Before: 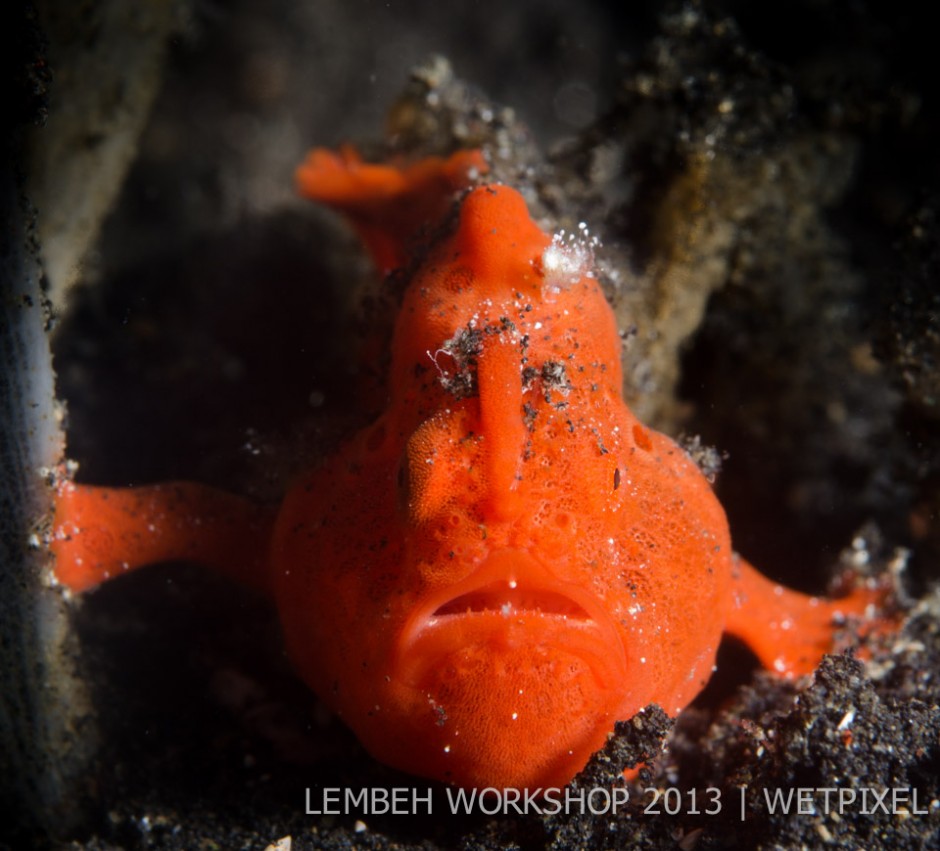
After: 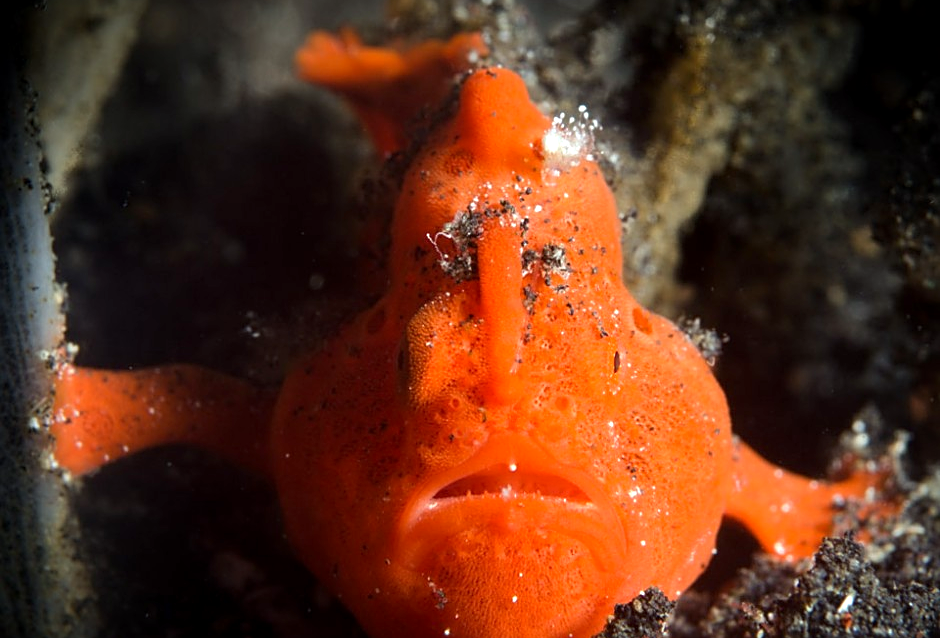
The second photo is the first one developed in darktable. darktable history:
sharpen: on, module defaults
crop: top 13.819%, bottom 11.169%
exposure: black level correction 0.001, exposure 0.5 EV, compensate exposure bias true, compensate highlight preservation false
color correction: highlights a* -6.69, highlights b* 0.49
vignetting: saturation 0, unbound false
